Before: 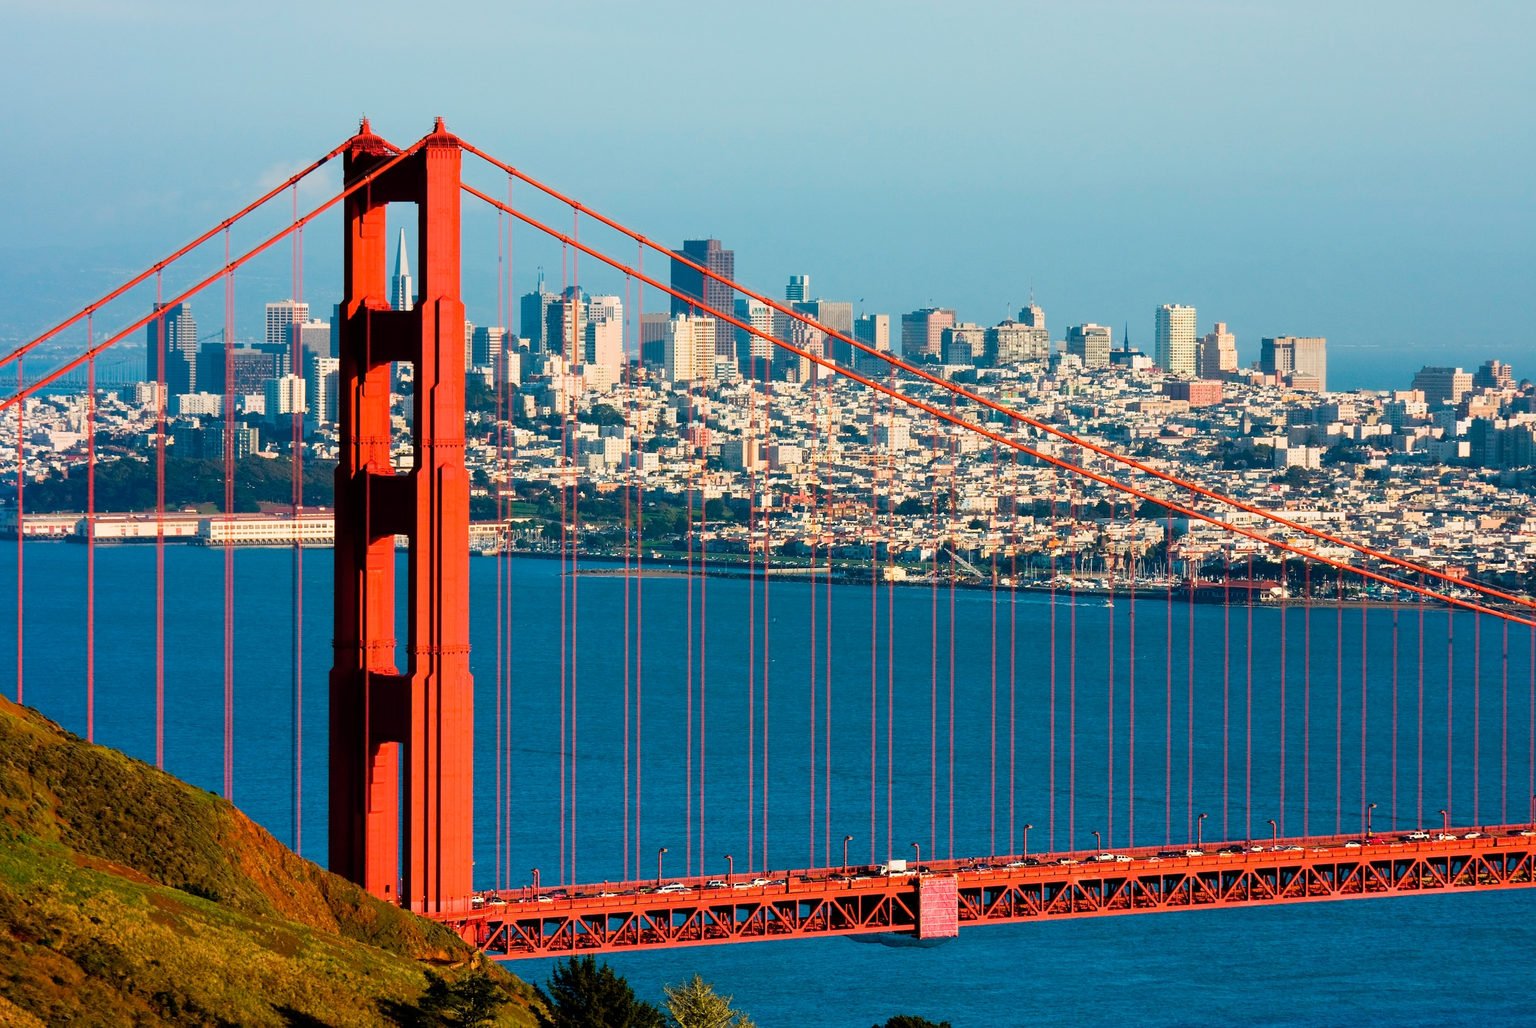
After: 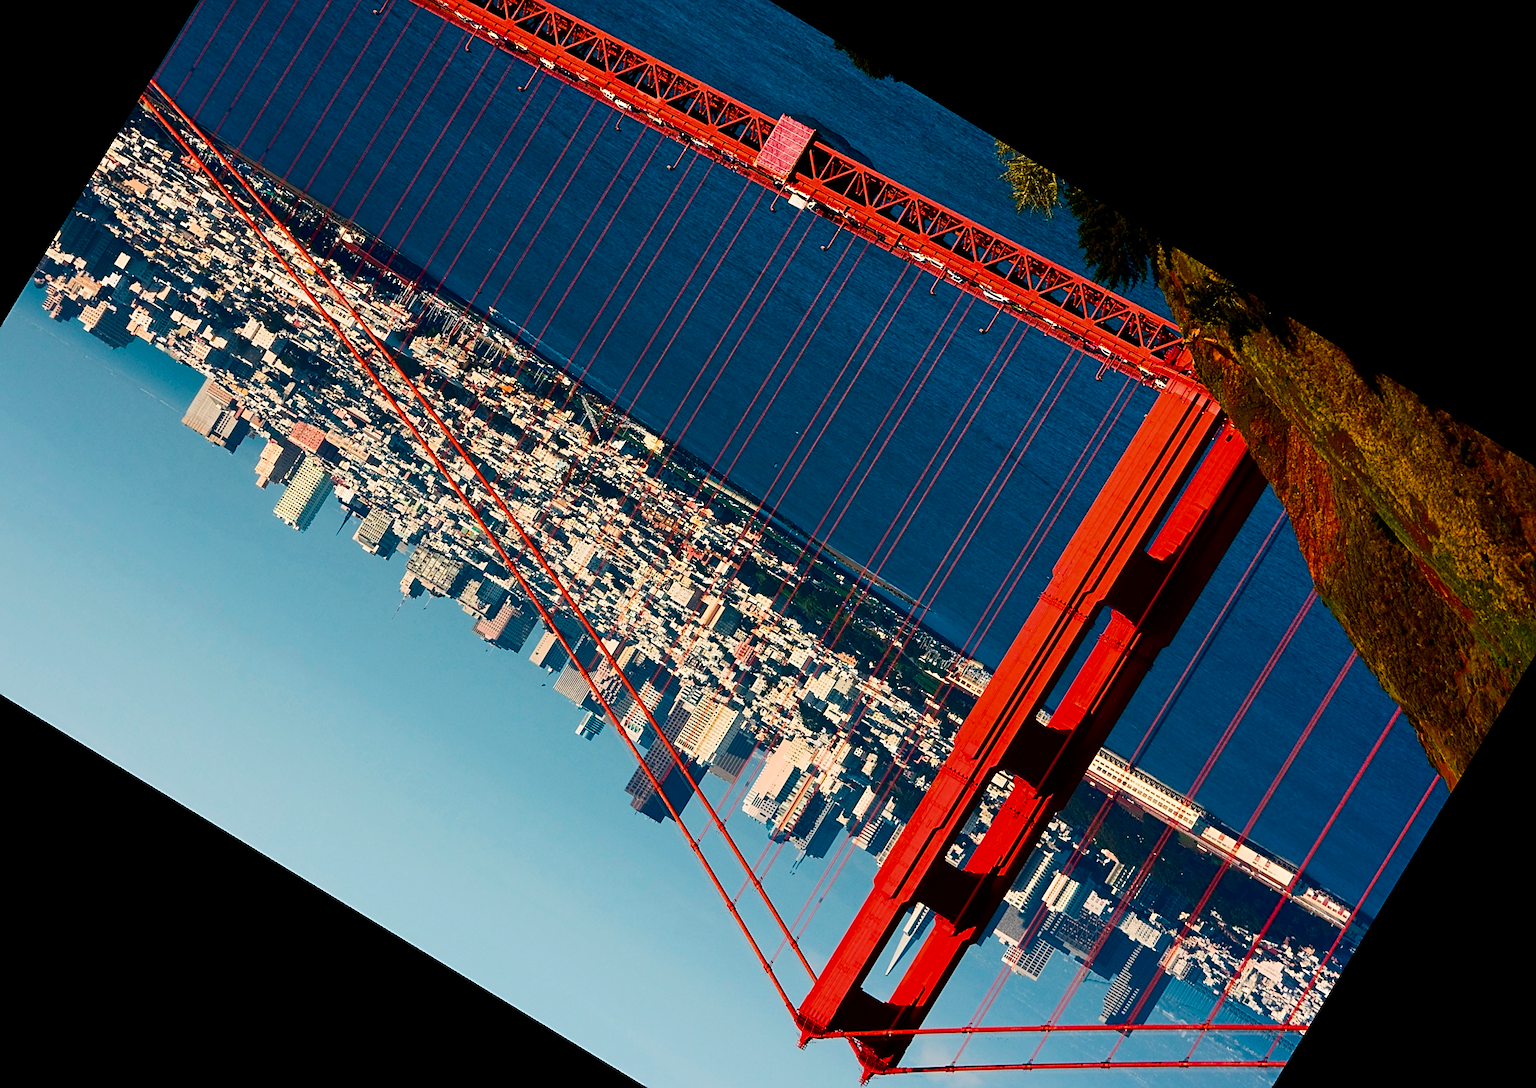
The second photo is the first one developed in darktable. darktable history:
crop and rotate: angle 148.68°, left 9.111%, top 15.603%, right 4.588%, bottom 17.041%
contrast brightness saturation: contrast 0.19, brightness -0.24, saturation 0.11
sharpen: on, module defaults
